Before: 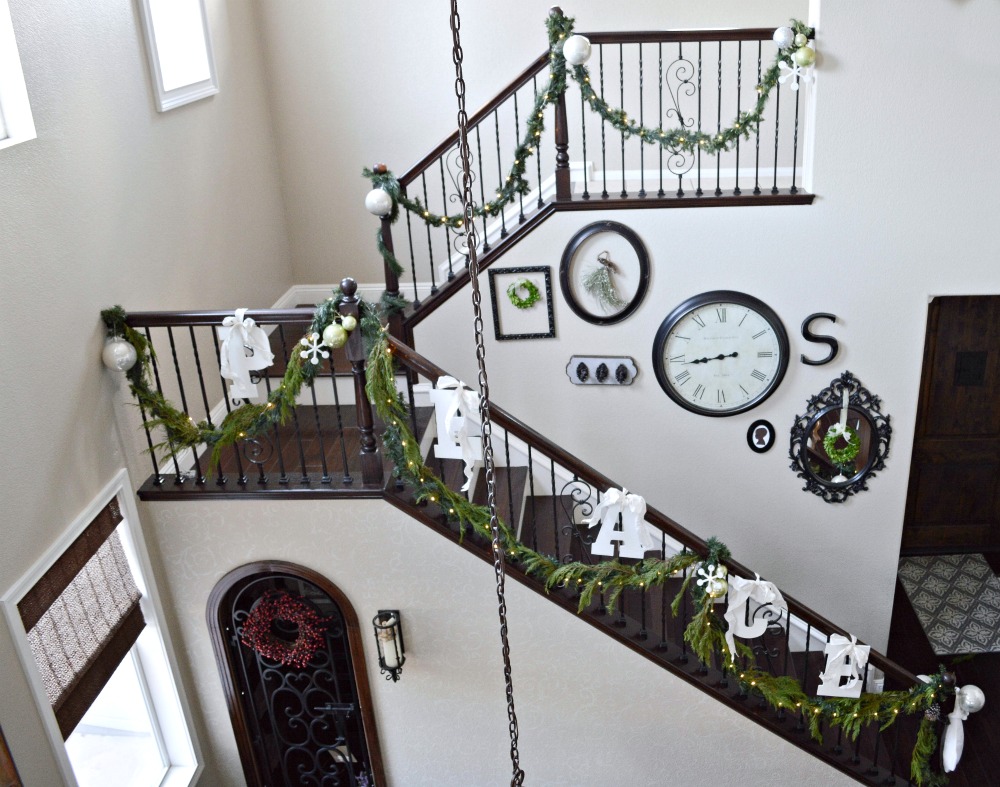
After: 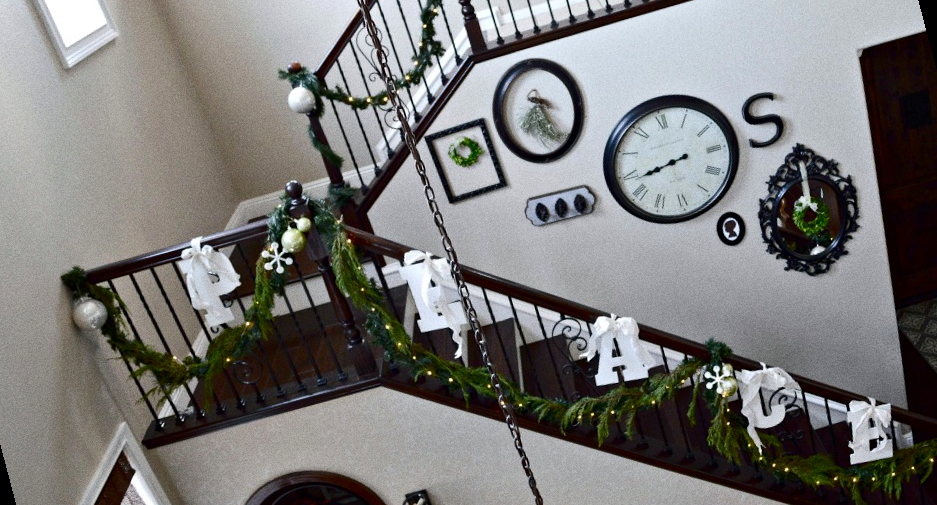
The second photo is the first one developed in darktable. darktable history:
rotate and perspective: rotation -14.8°, crop left 0.1, crop right 0.903, crop top 0.25, crop bottom 0.748
contrast brightness saturation: contrast 0.1, brightness -0.26, saturation 0.14
grain: coarseness 0.09 ISO
